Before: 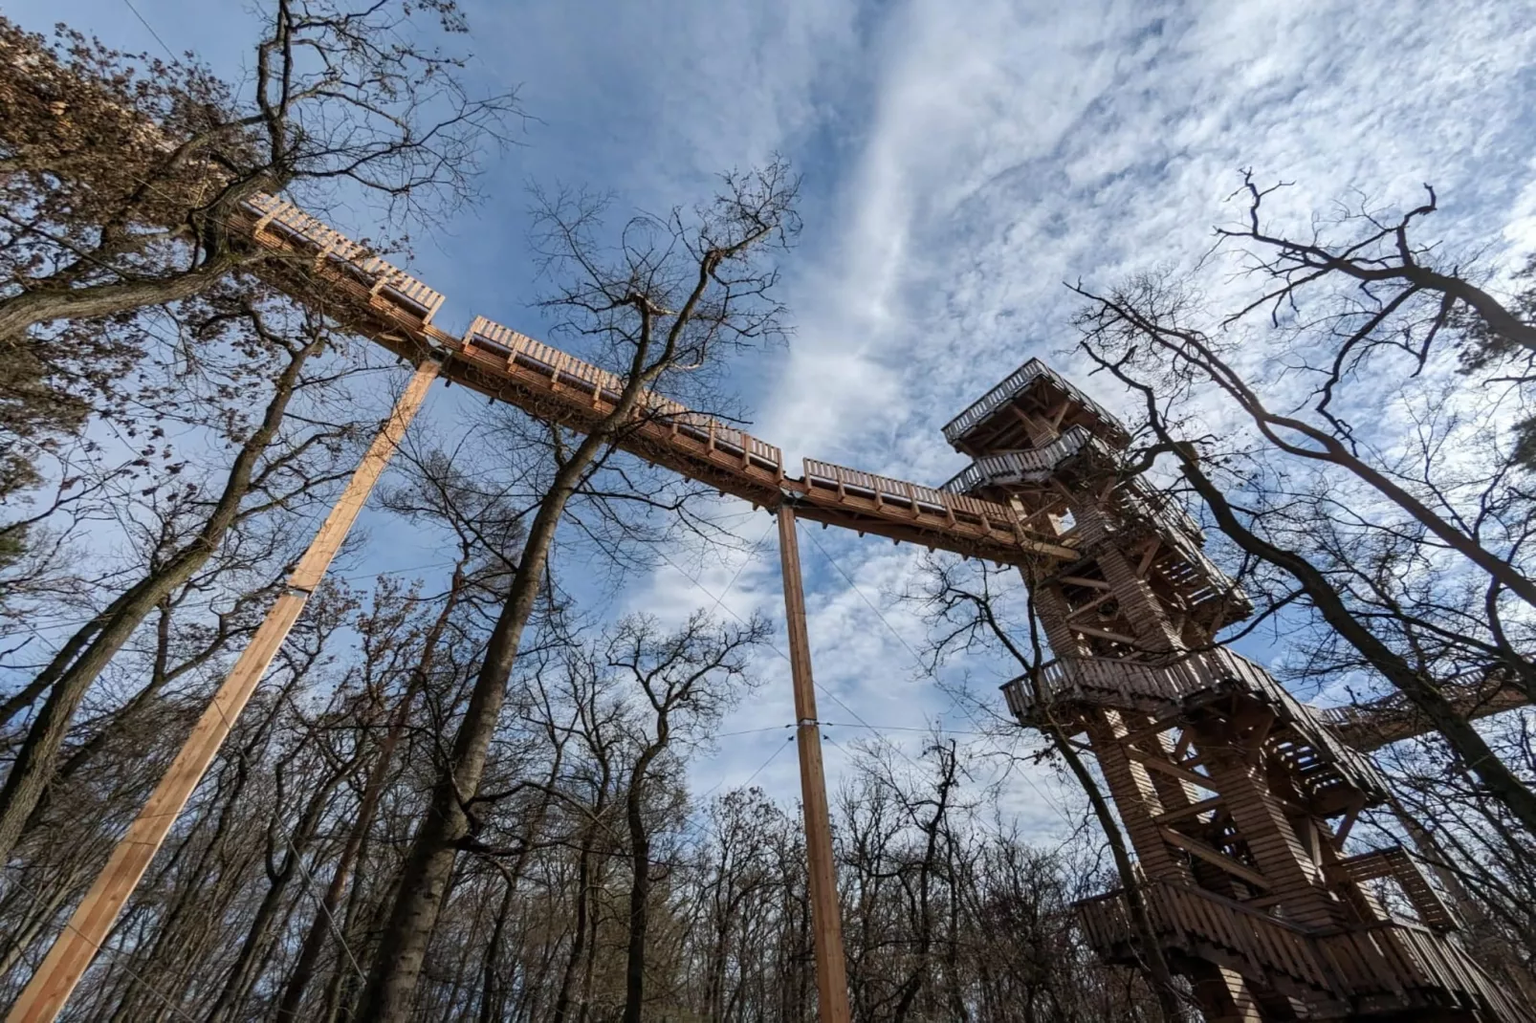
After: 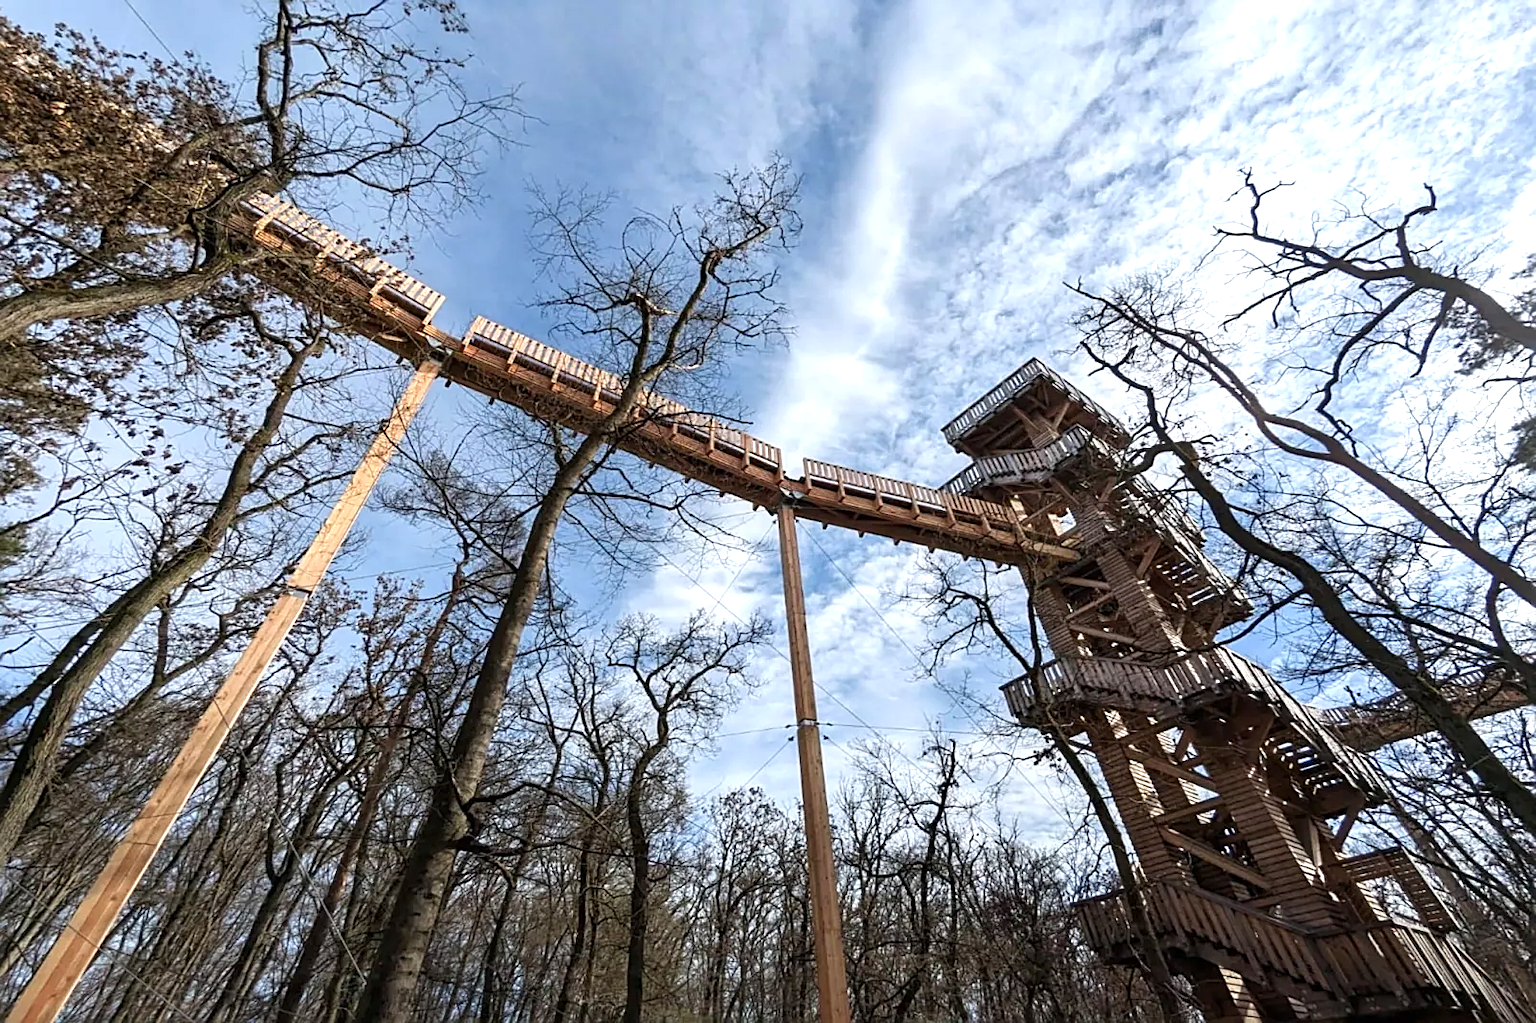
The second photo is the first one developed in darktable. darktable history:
sharpen: on, module defaults
exposure: exposure 0.664 EV, compensate exposure bias true, compensate highlight preservation false
